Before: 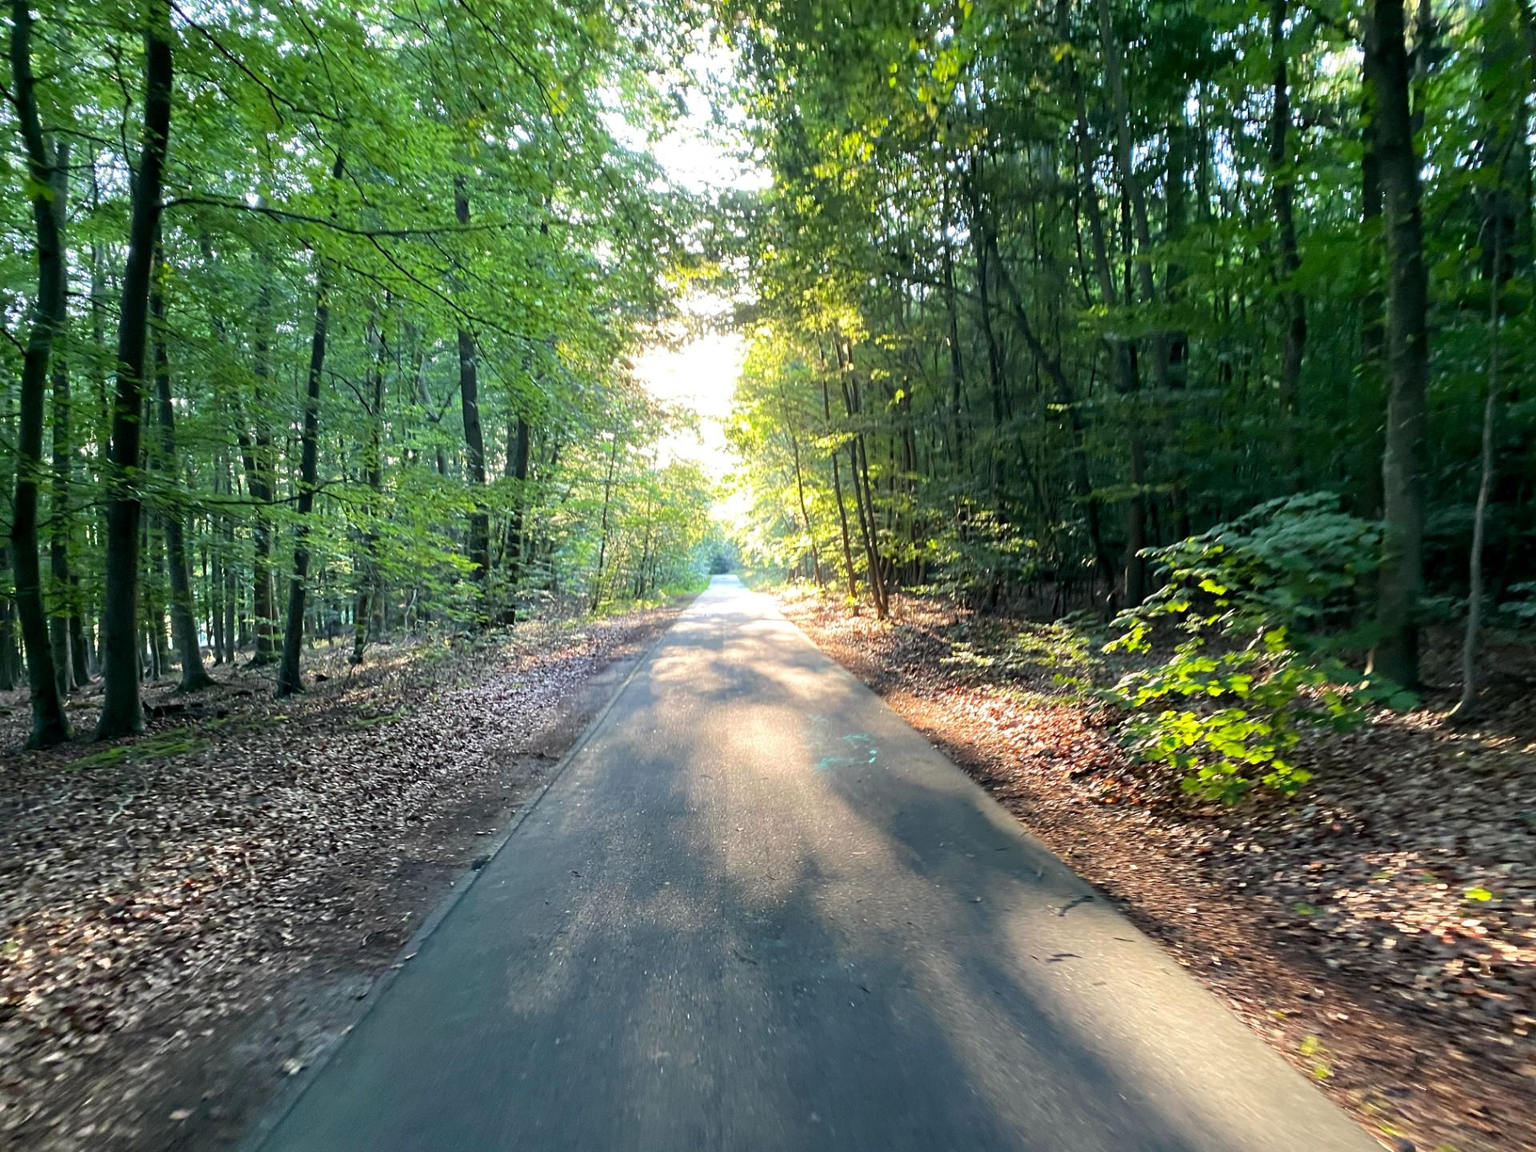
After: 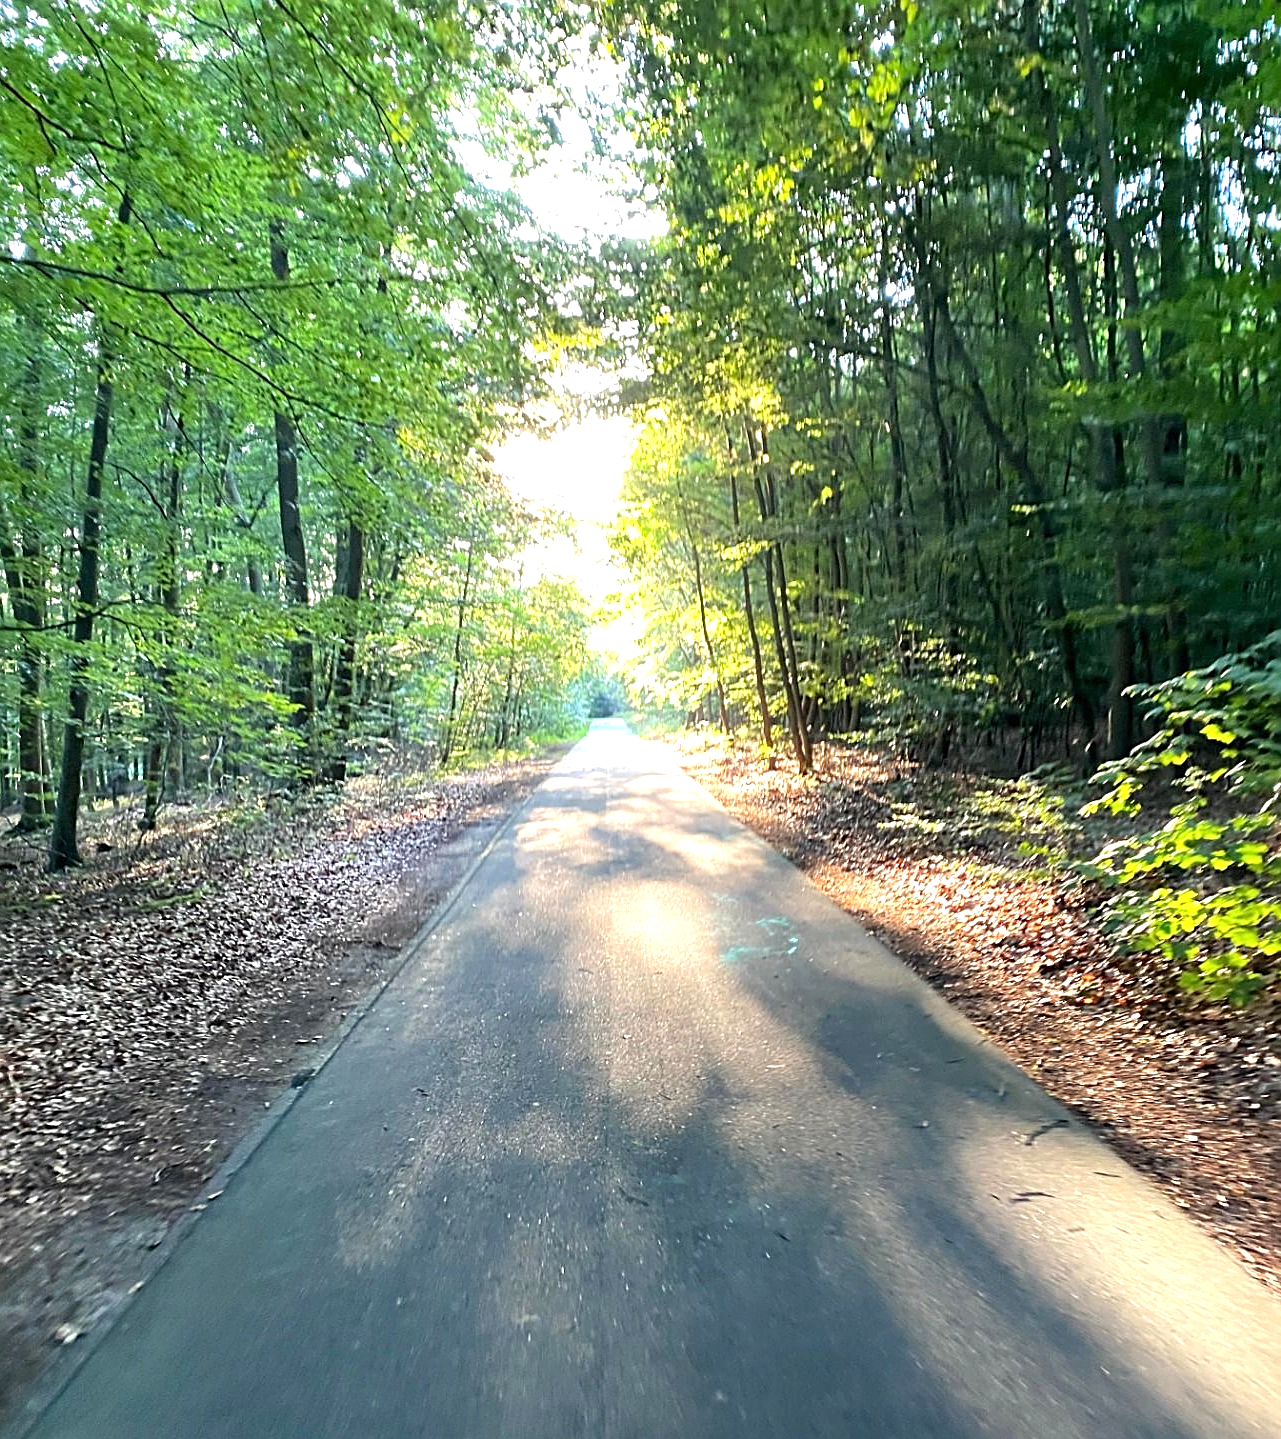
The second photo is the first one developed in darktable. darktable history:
sharpen: on, module defaults
crop and rotate: left 15.567%, right 17.694%
exposure: black level correction 0, exposure 0.499 EV, compensate highlight preservation false
